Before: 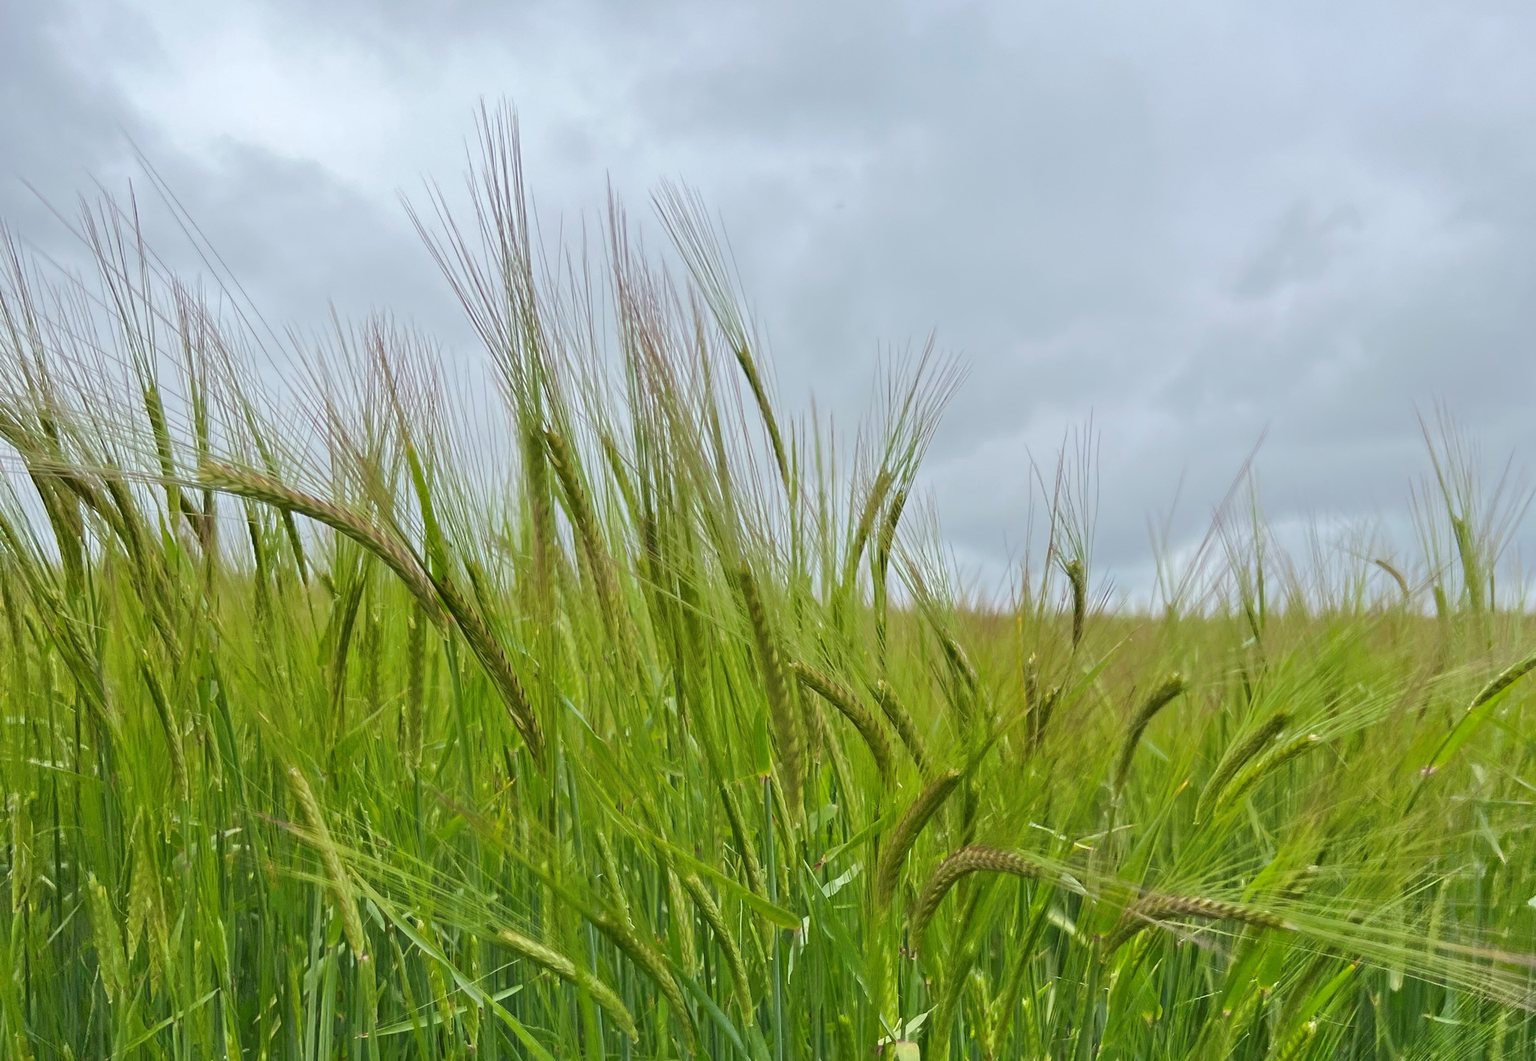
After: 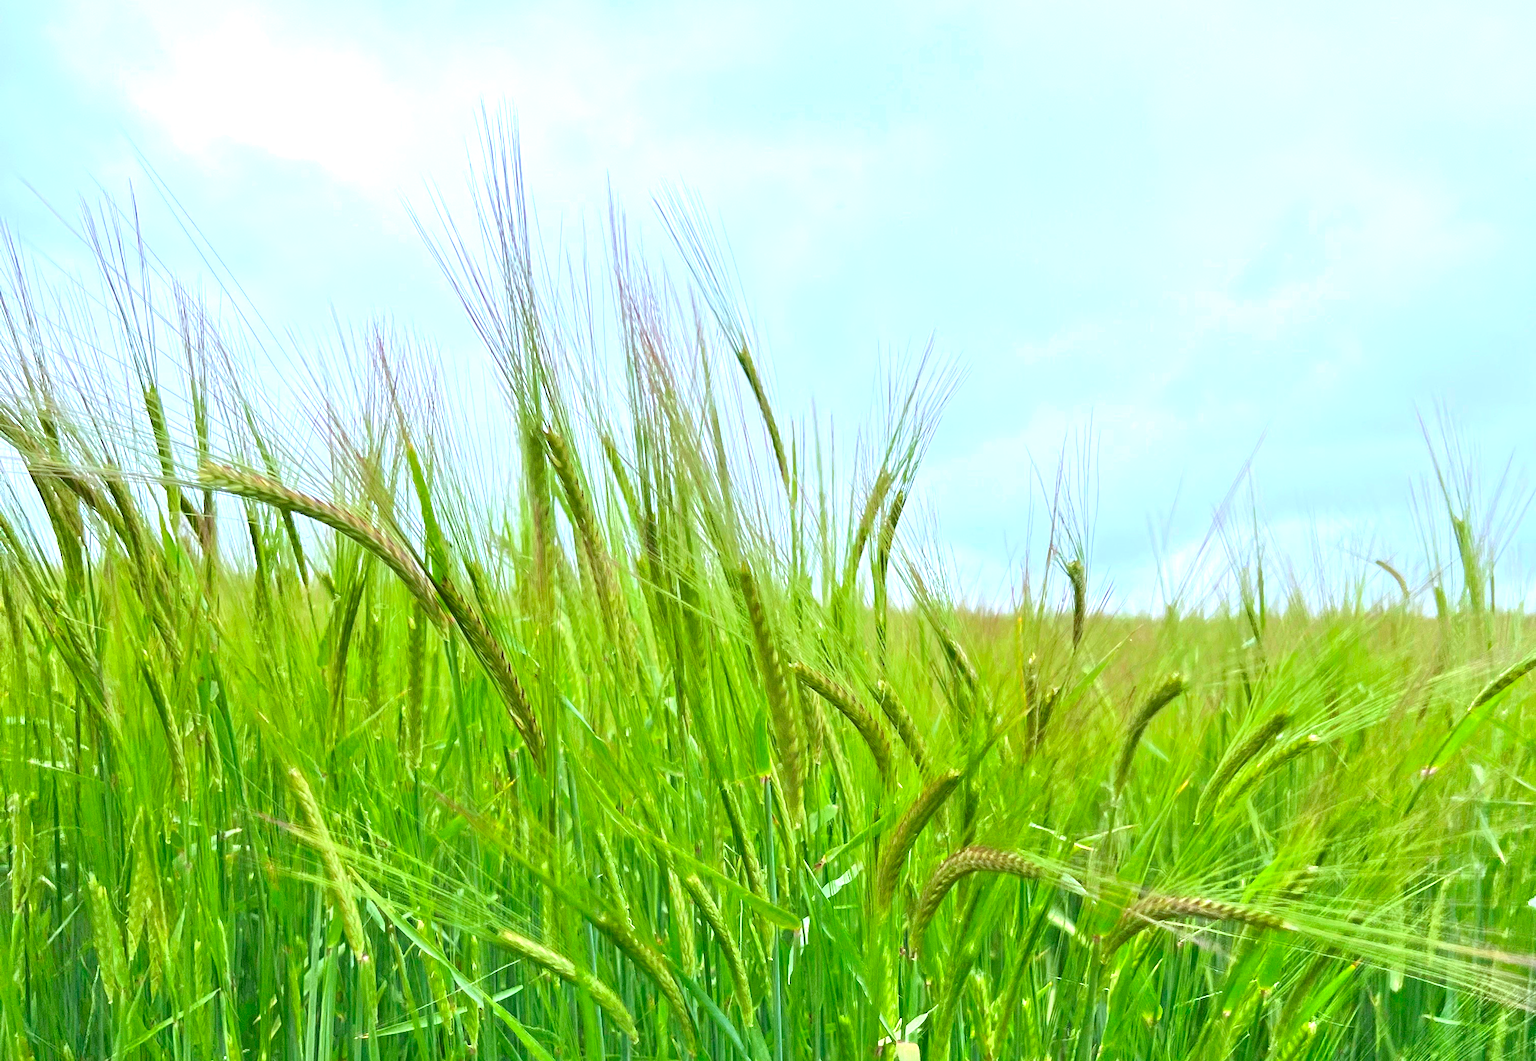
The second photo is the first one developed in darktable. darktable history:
contrast brightness saturation: saturation 0.5
exposure: exposure 1 EV, compensate highlight preservation false
color calibration: illuminant as shot in camera, x 0.369, y 0.376, temperature 4328.46 K, gamut compression 3
